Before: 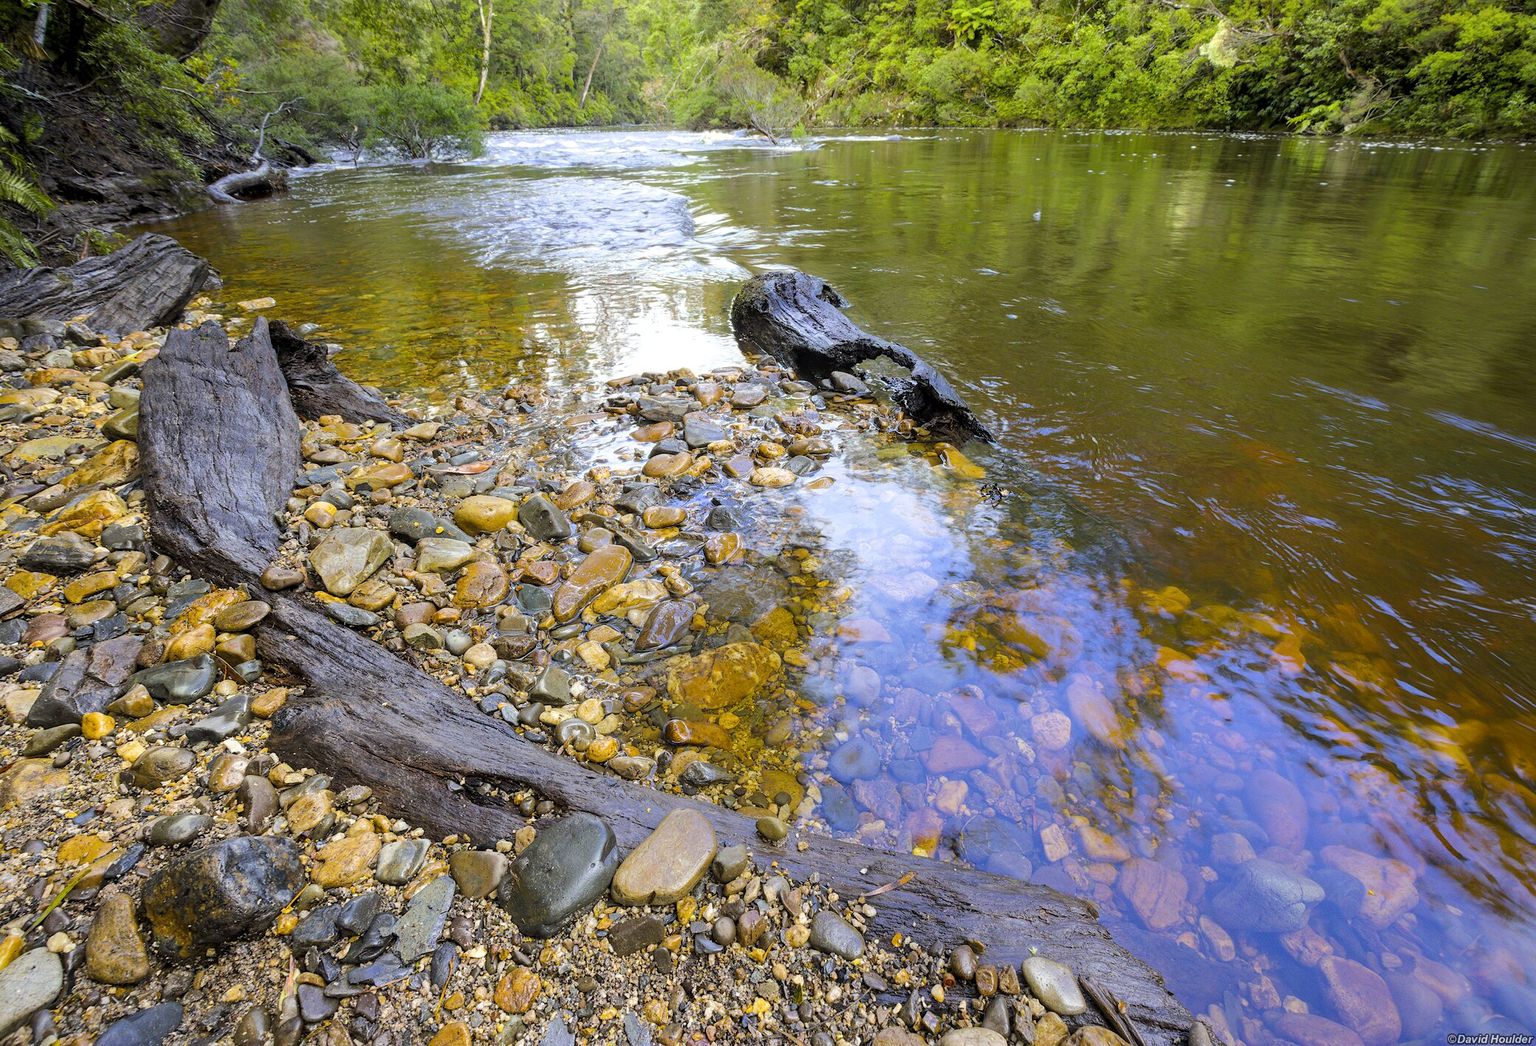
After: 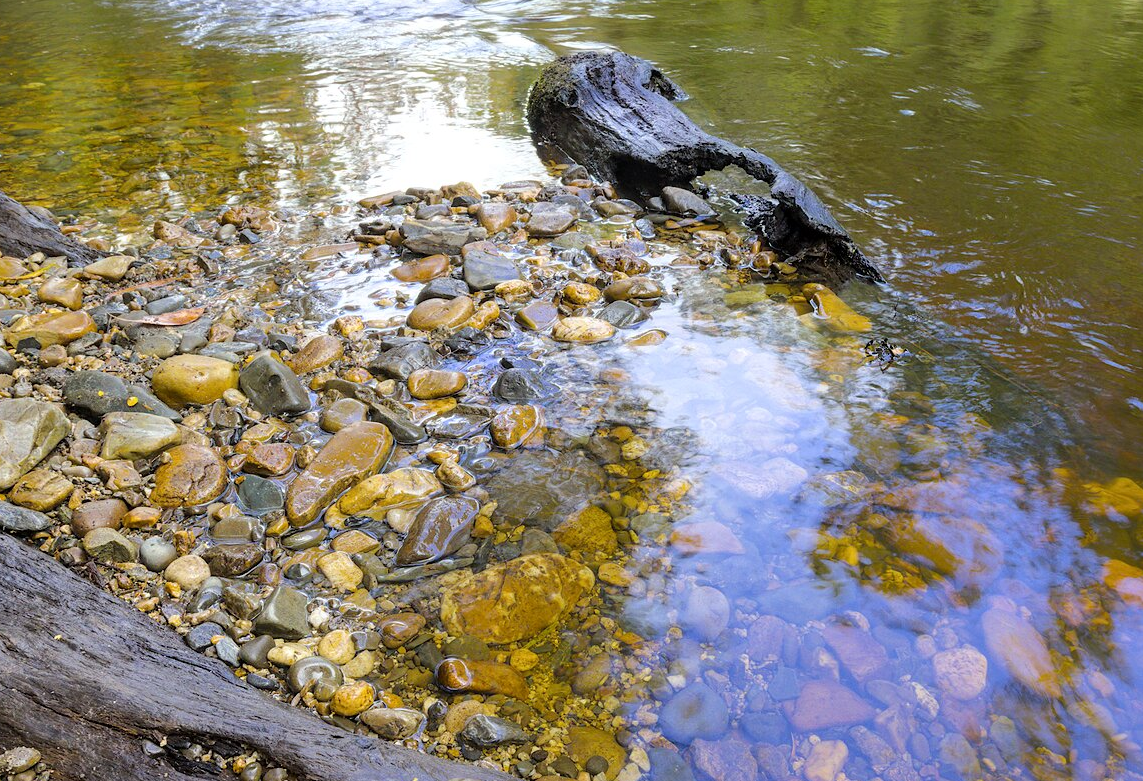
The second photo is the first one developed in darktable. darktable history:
crop and rotate: left 22.291%, top 22.353%, right 22.735%, bottom 22.47%
exposure: compensate highlight preservation false
